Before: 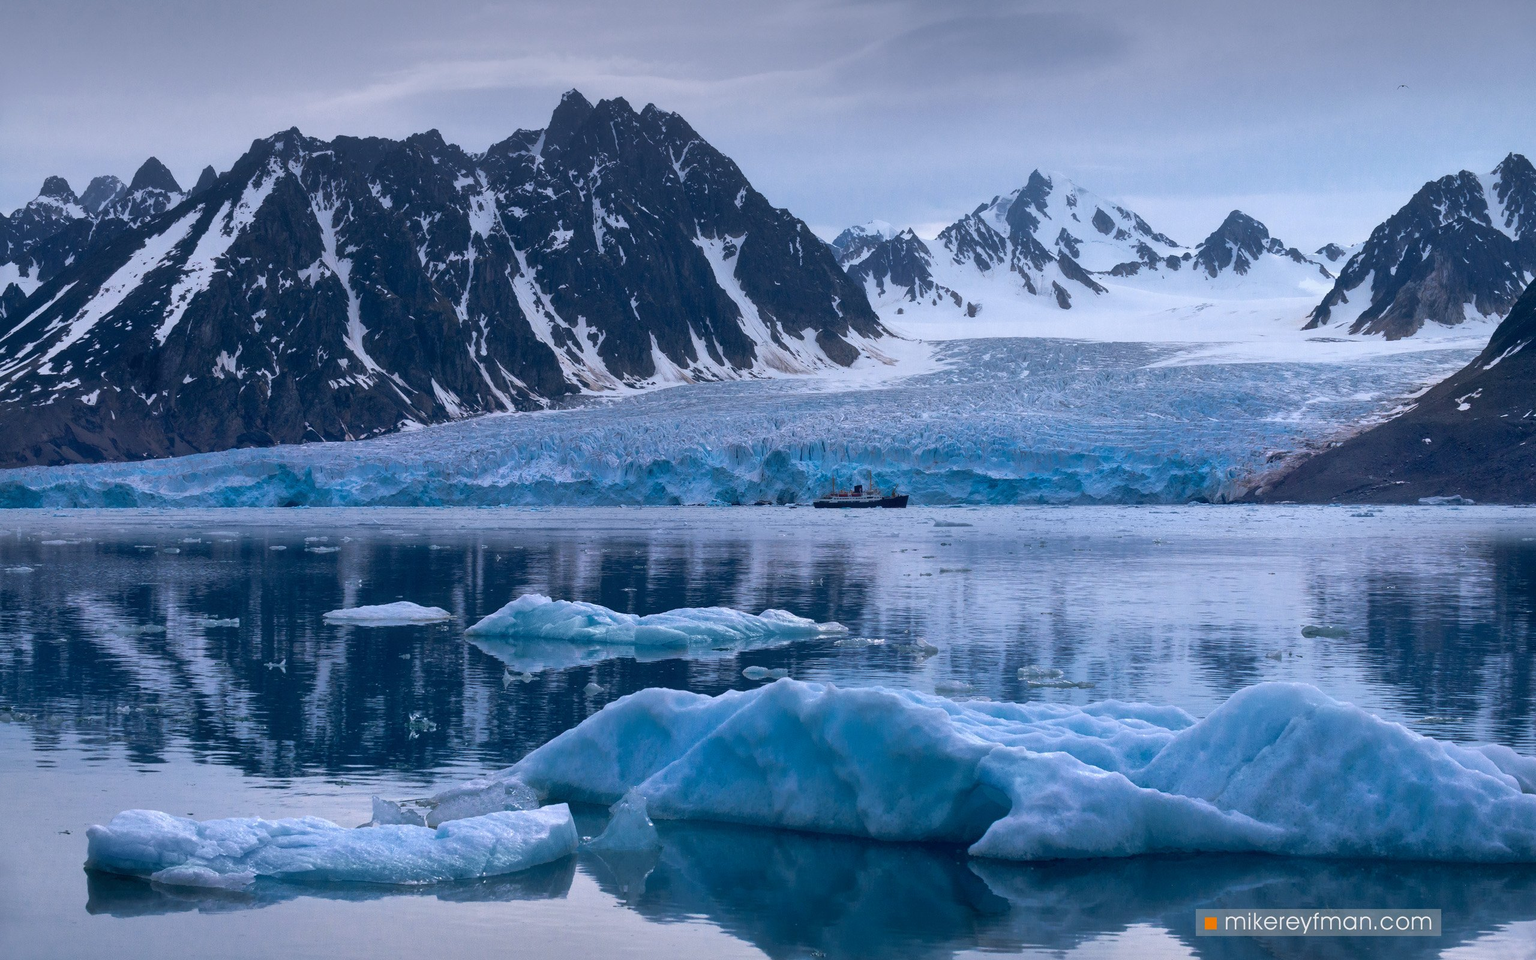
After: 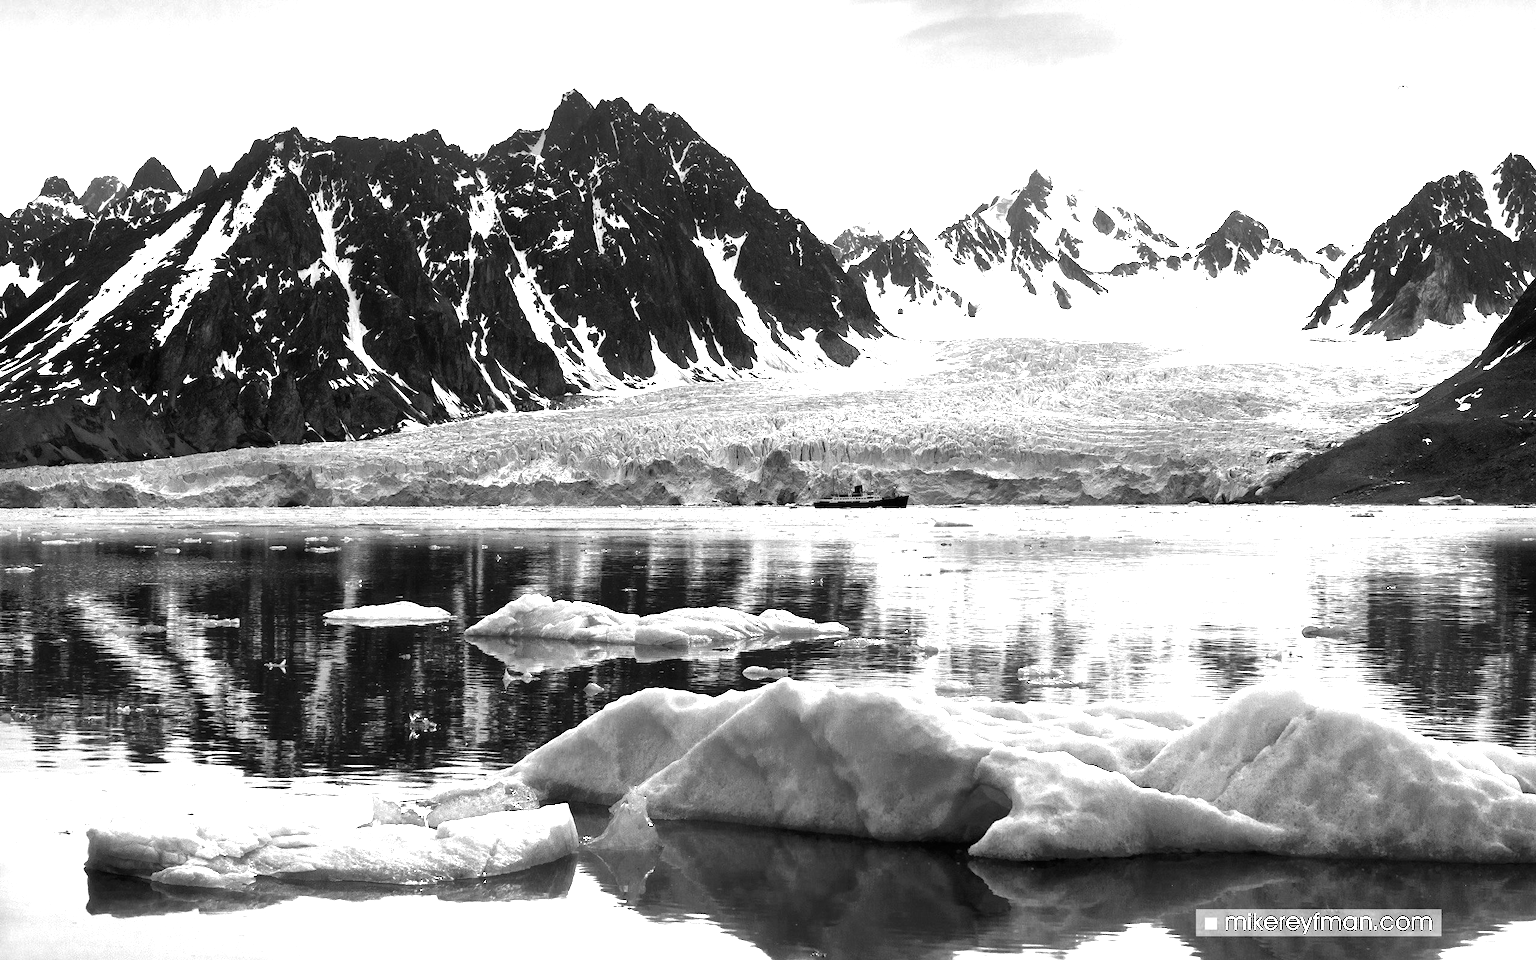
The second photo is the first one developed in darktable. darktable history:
color contrast: green-magenta contrast 0, blue-yellow contrast 0
color balance rgb: linear chroma grading › global chroma 20%, perceptual saturation grading › global saturation 65%, perceptual saturation grading › highlights 60%, perceptual saturation grading › mid-tones 50%, perceptual saturation grading › shadows 50%, perceptual brilliance grading › global brilliance 30%, perceptual brilliance grading › highlights 50%, perceptual brilliance grading › mid-tones 50%, perceptual brilliance grading › shadows -22%, global vibrance 20%
